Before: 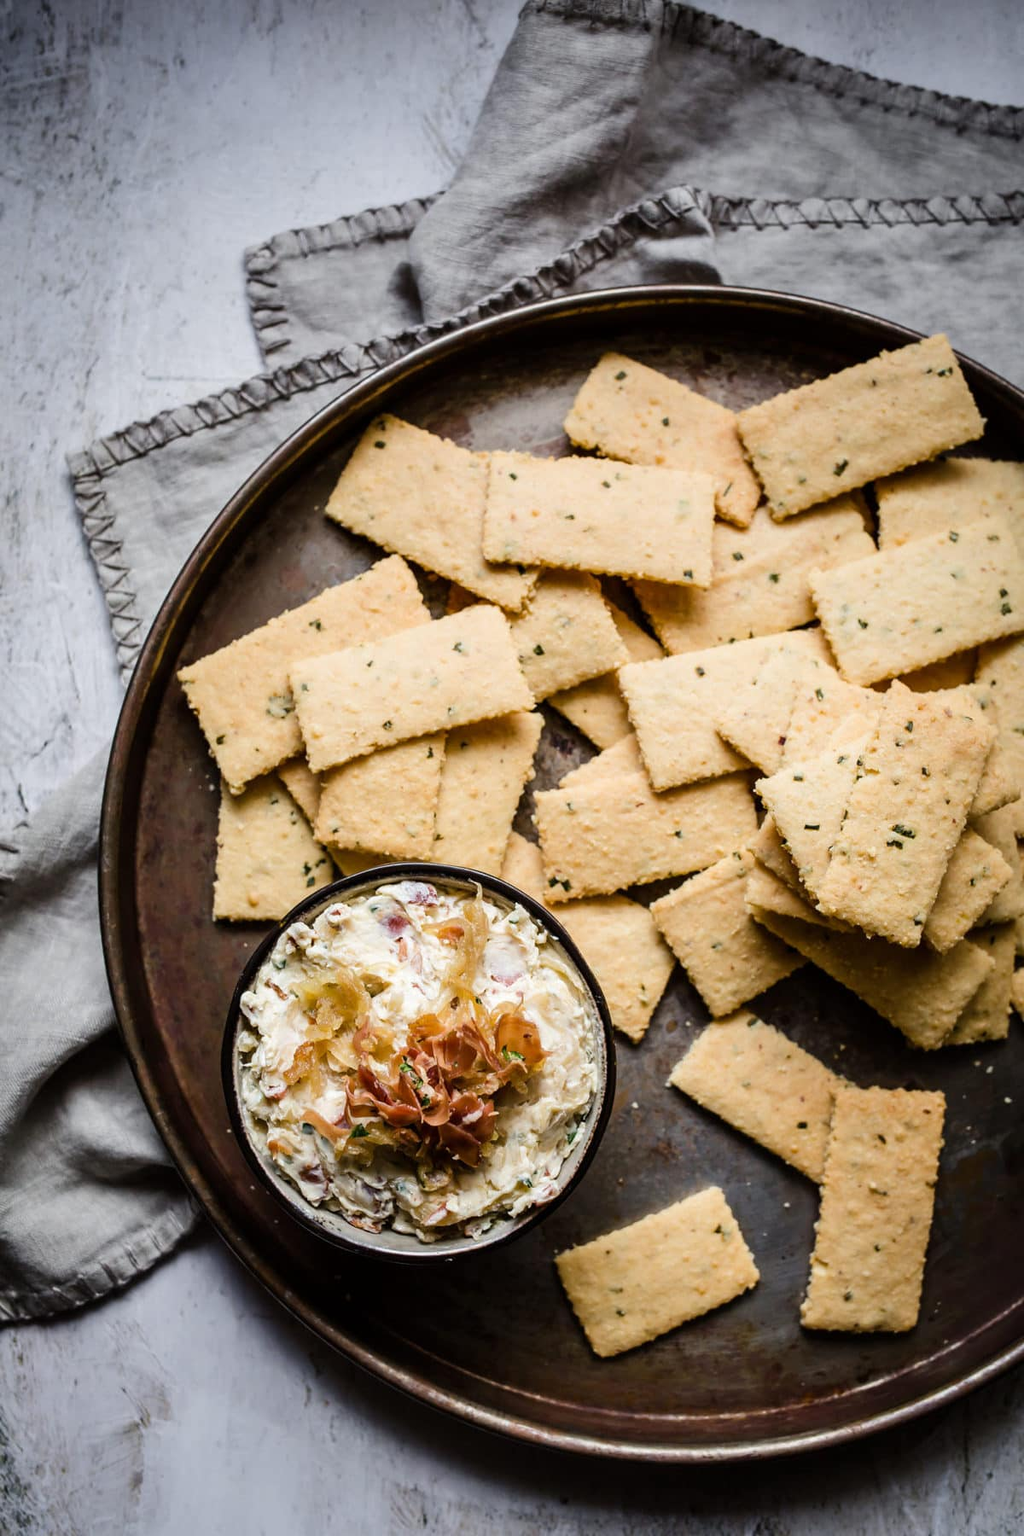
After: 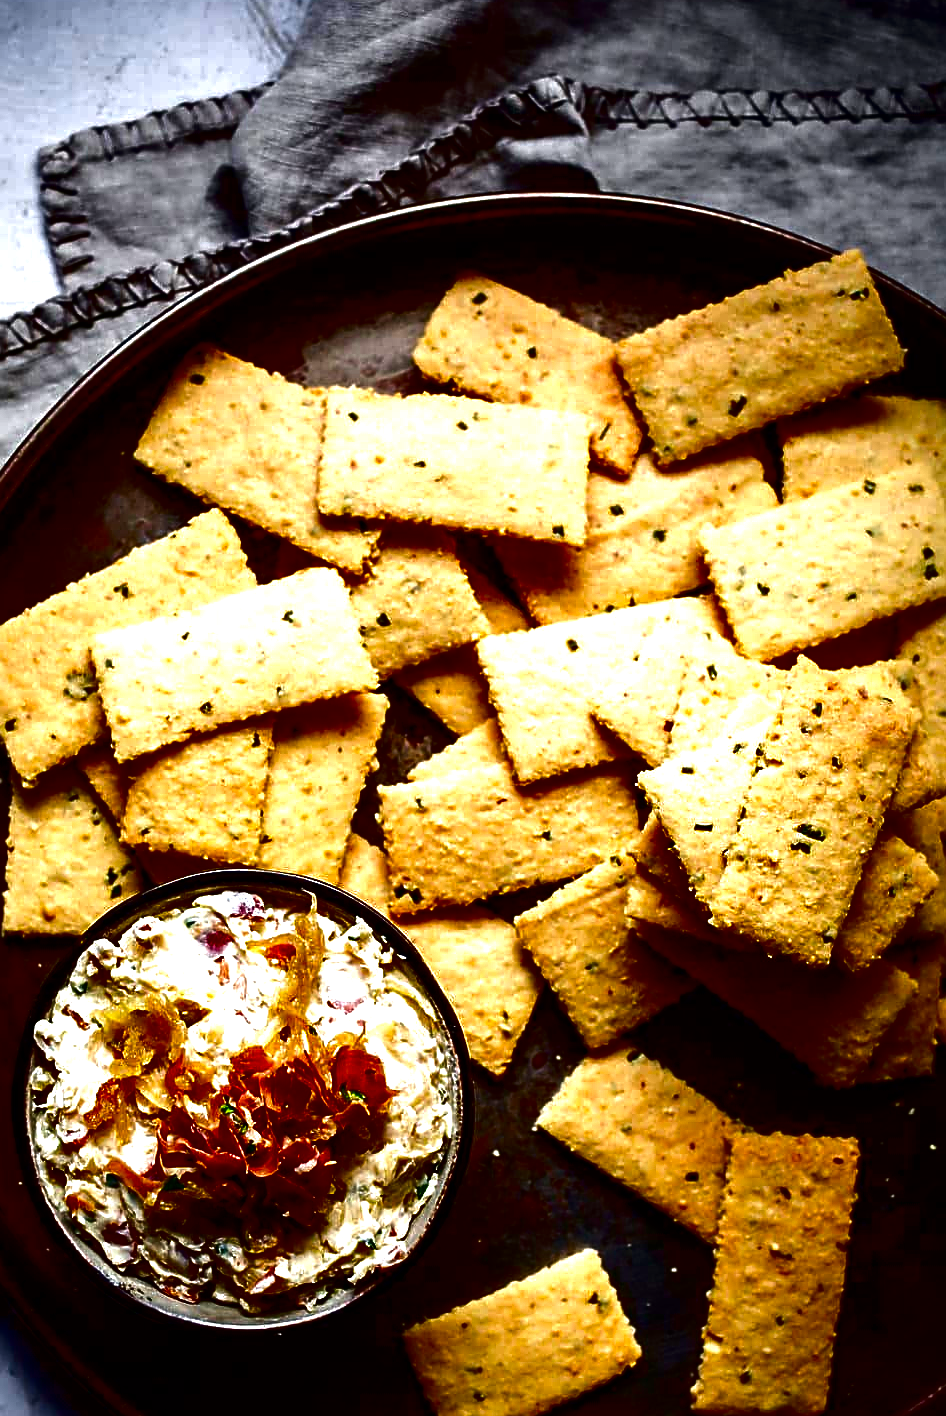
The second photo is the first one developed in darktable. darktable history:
contrast brightness saturation: brightness -1, saturation 1
tone equalizer: -8 EV -0.75 EV, -7 EV -0.7 EV, -6 EV -0.6 EV, -5 EV -0.4 EV, -3 EV 0.4 EV, -2 EV 0.6 EV, -1 EV 0.7 EV, +0 EV 0.75 EV, edges refinement/feathering 500, mask exposure compensation -1.57 EV, preserve details no
sharpen: on, module defaults
crop and rotate: left 20.74%, top 7.912%, right 0.375%, bottom 13.378%
